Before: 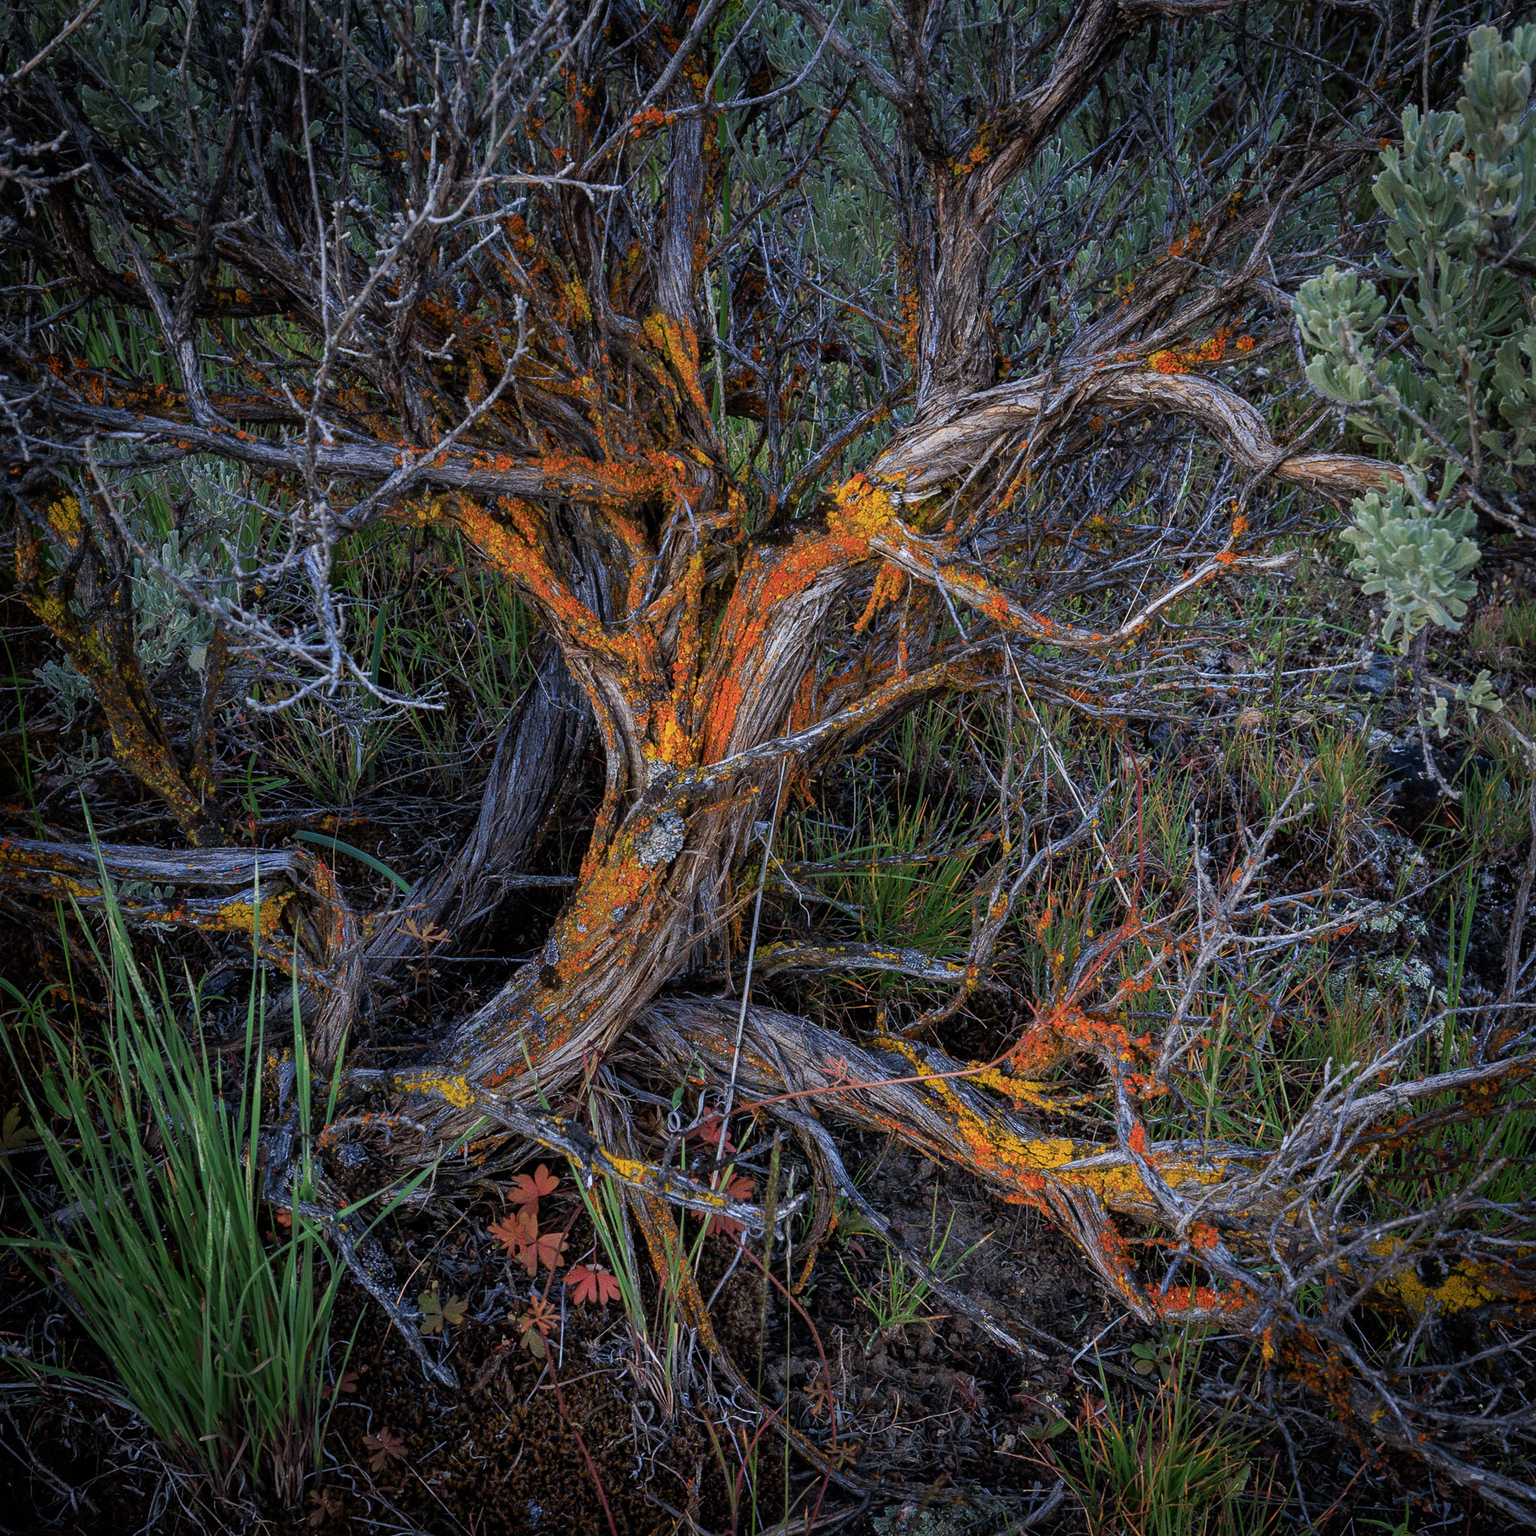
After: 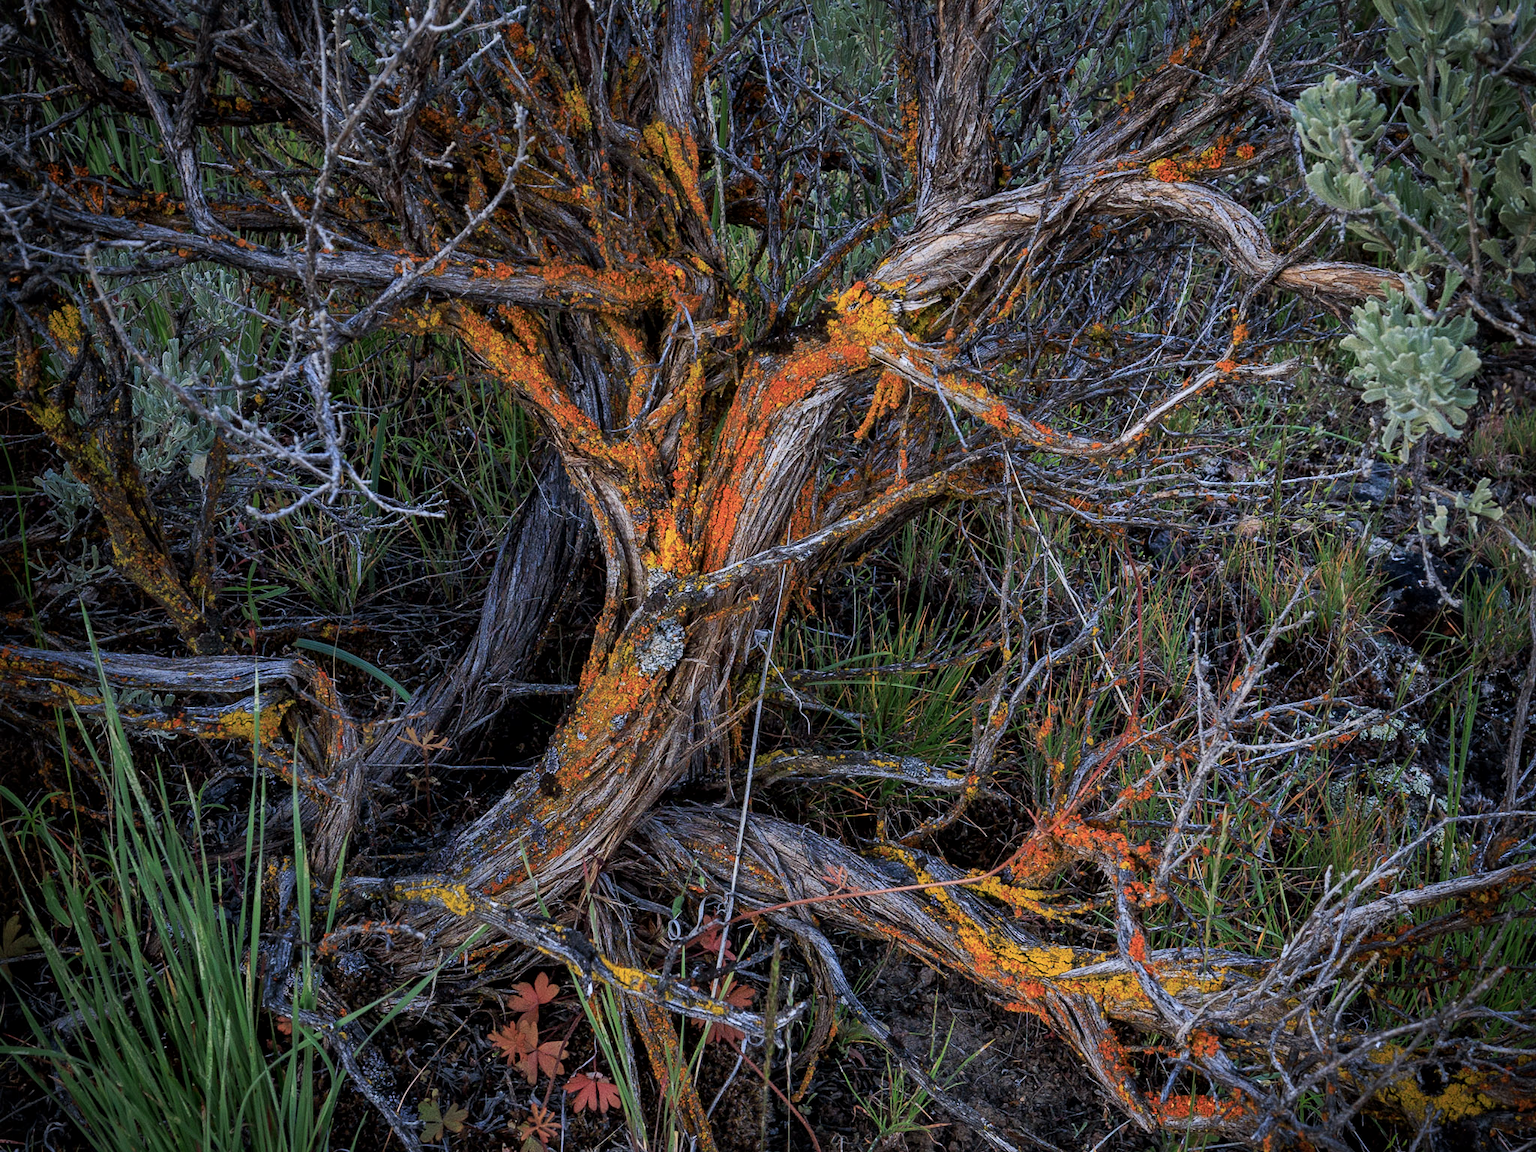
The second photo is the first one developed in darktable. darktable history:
tone equalizer: -8 EV -1.84 EV, -7 EV -1.16 EV, -6 EV -1.62 EV, smoothing diameter 25%, edges refinement/feathering 10, preserve details guided filter
crop and rotate: top 12.5%, bottom 12.5%
local contrast: mode bilateral grid, contrast 20, coarseness 50, detail 120%, midtone range 0.2
contrast brightness saturation: saturation -0.05
